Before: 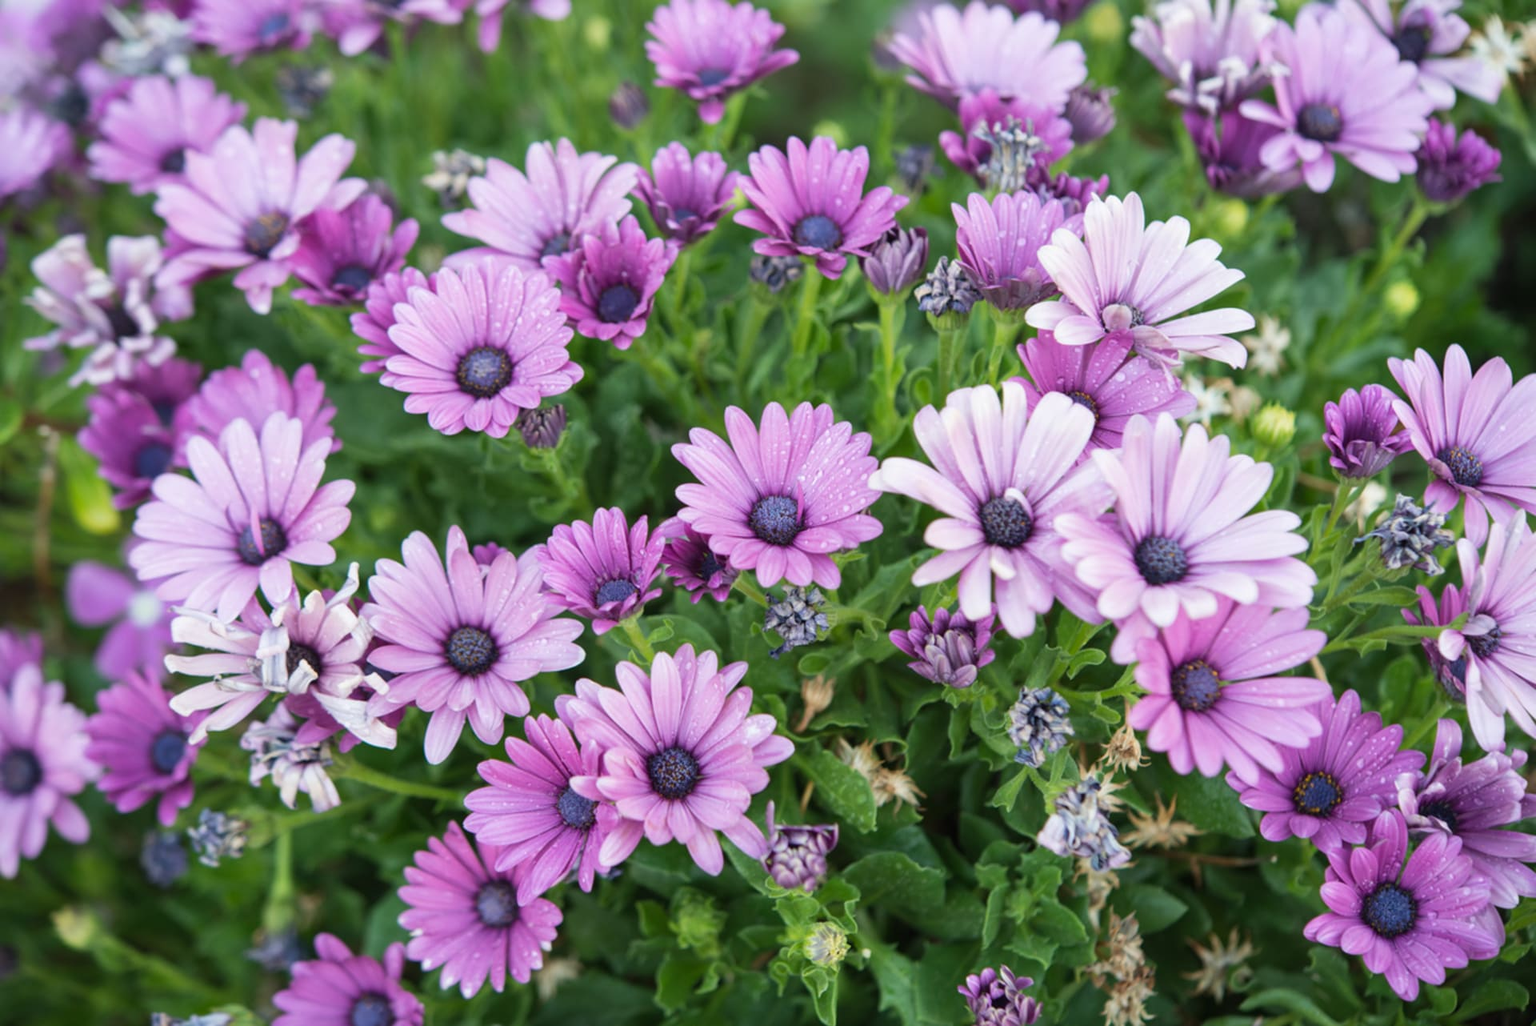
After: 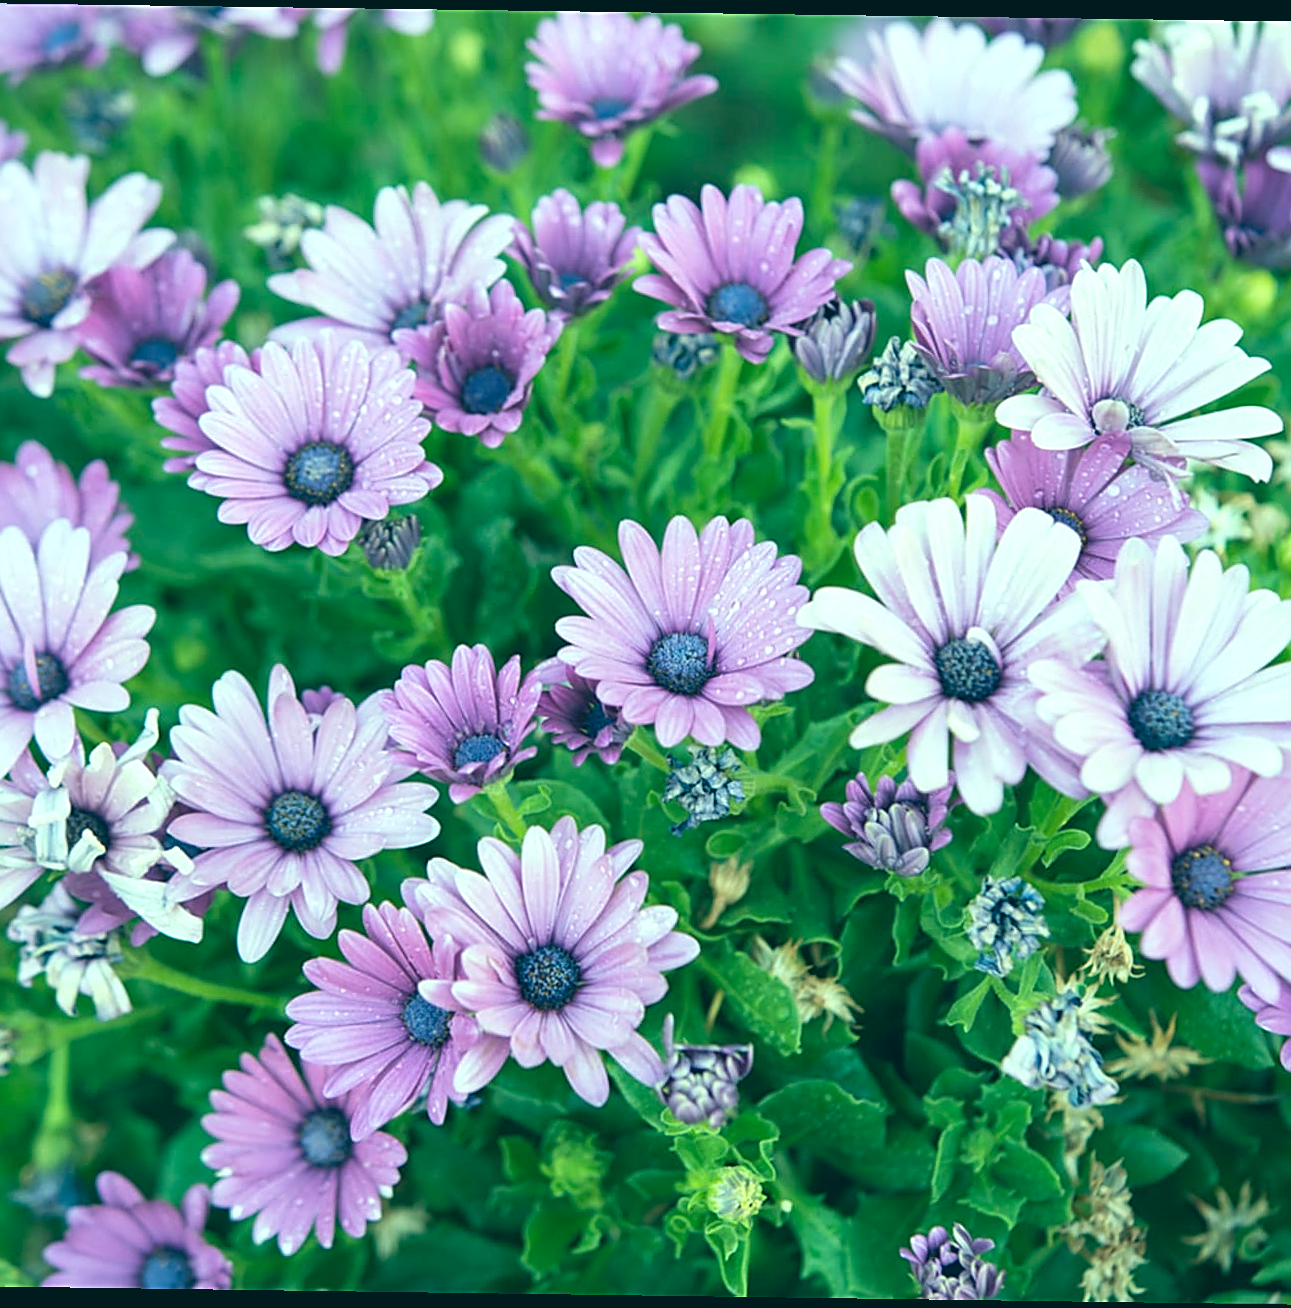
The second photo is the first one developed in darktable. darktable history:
crop: left 15.419%, right 17.914%
color correction: highlights a* -20.08, highlights b* 9.8, shadows a* -20.4, shadows b* -10.76
exposure: exposure 0.6 EV, compensate highlight preservation false
sharpen: amount 0.75
contrast brightness saturation: contrast -0.1, saturation -0.1
rotate and perspective: rotation 0.8°, automatic cropping off
